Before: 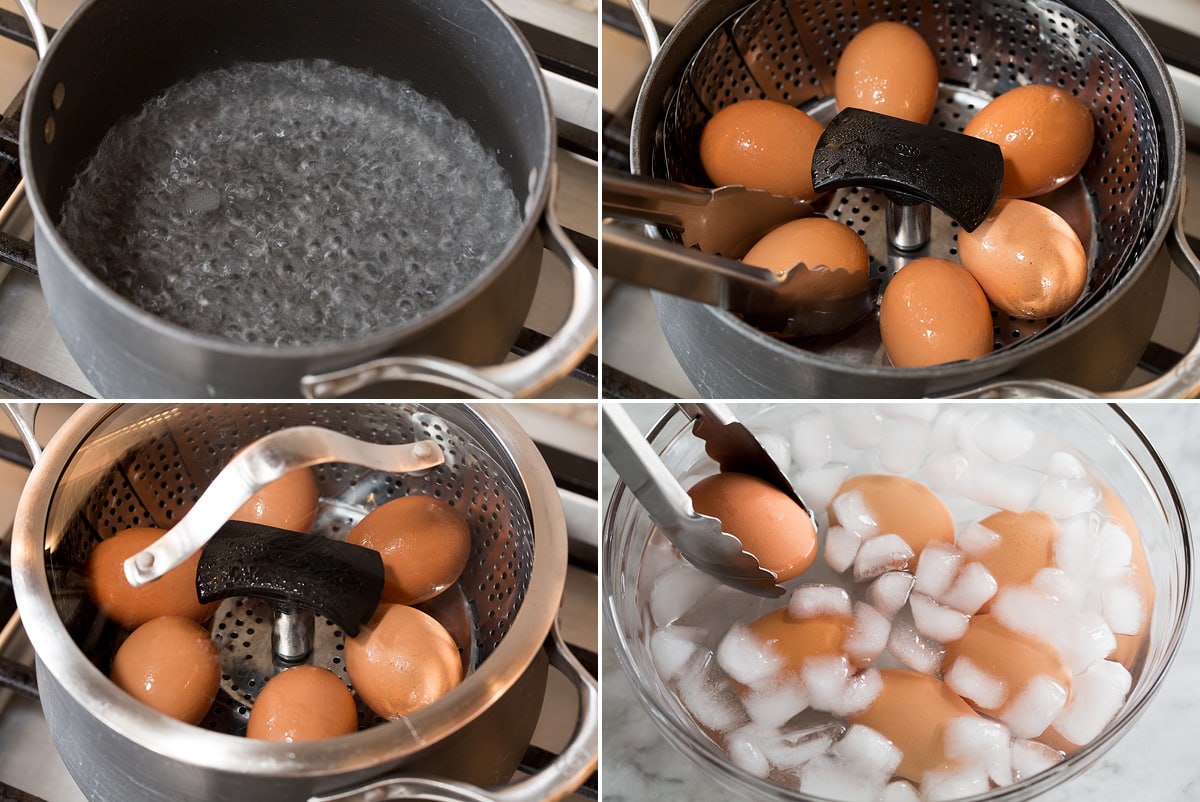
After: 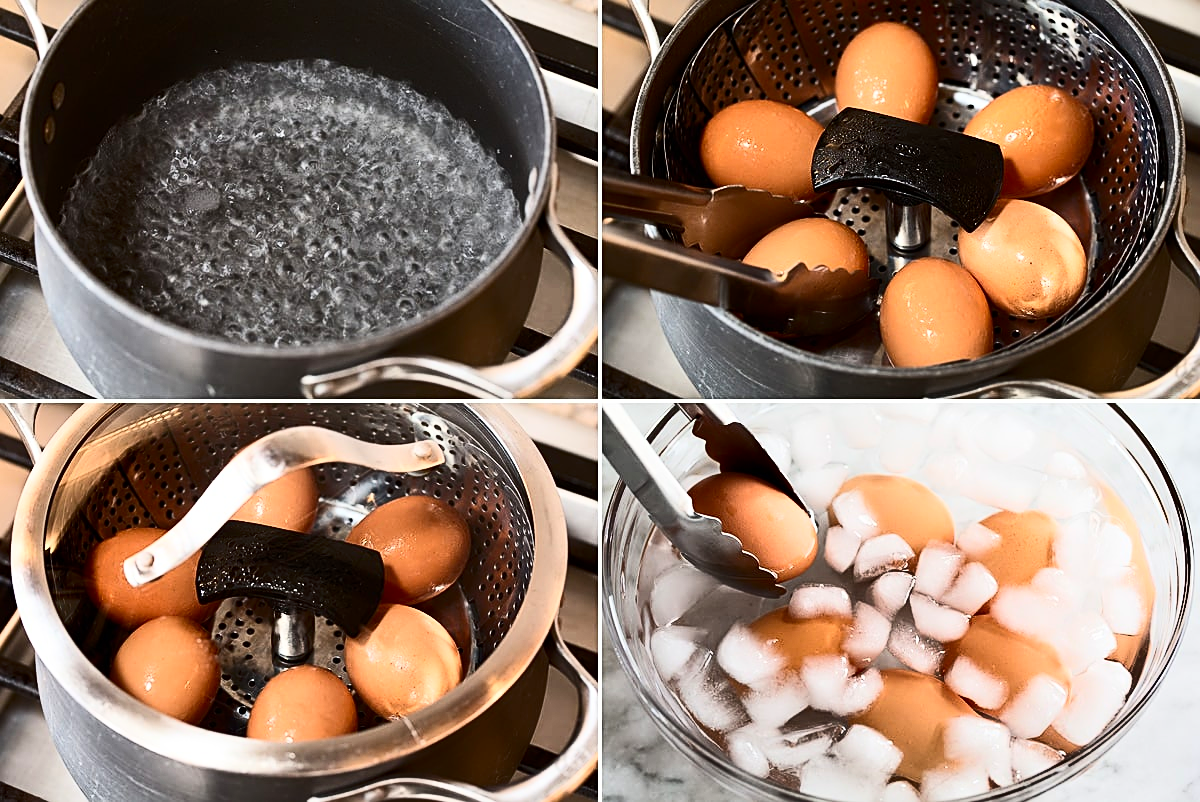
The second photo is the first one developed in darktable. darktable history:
contrast brightness saturation: contrast 0.4, brightness 0.1, saturation 0.21
sharpen: on, module defaults
tone equalizer: on, module defaults
shadows and highlights: low approximation 0.01, soften with gaussian
